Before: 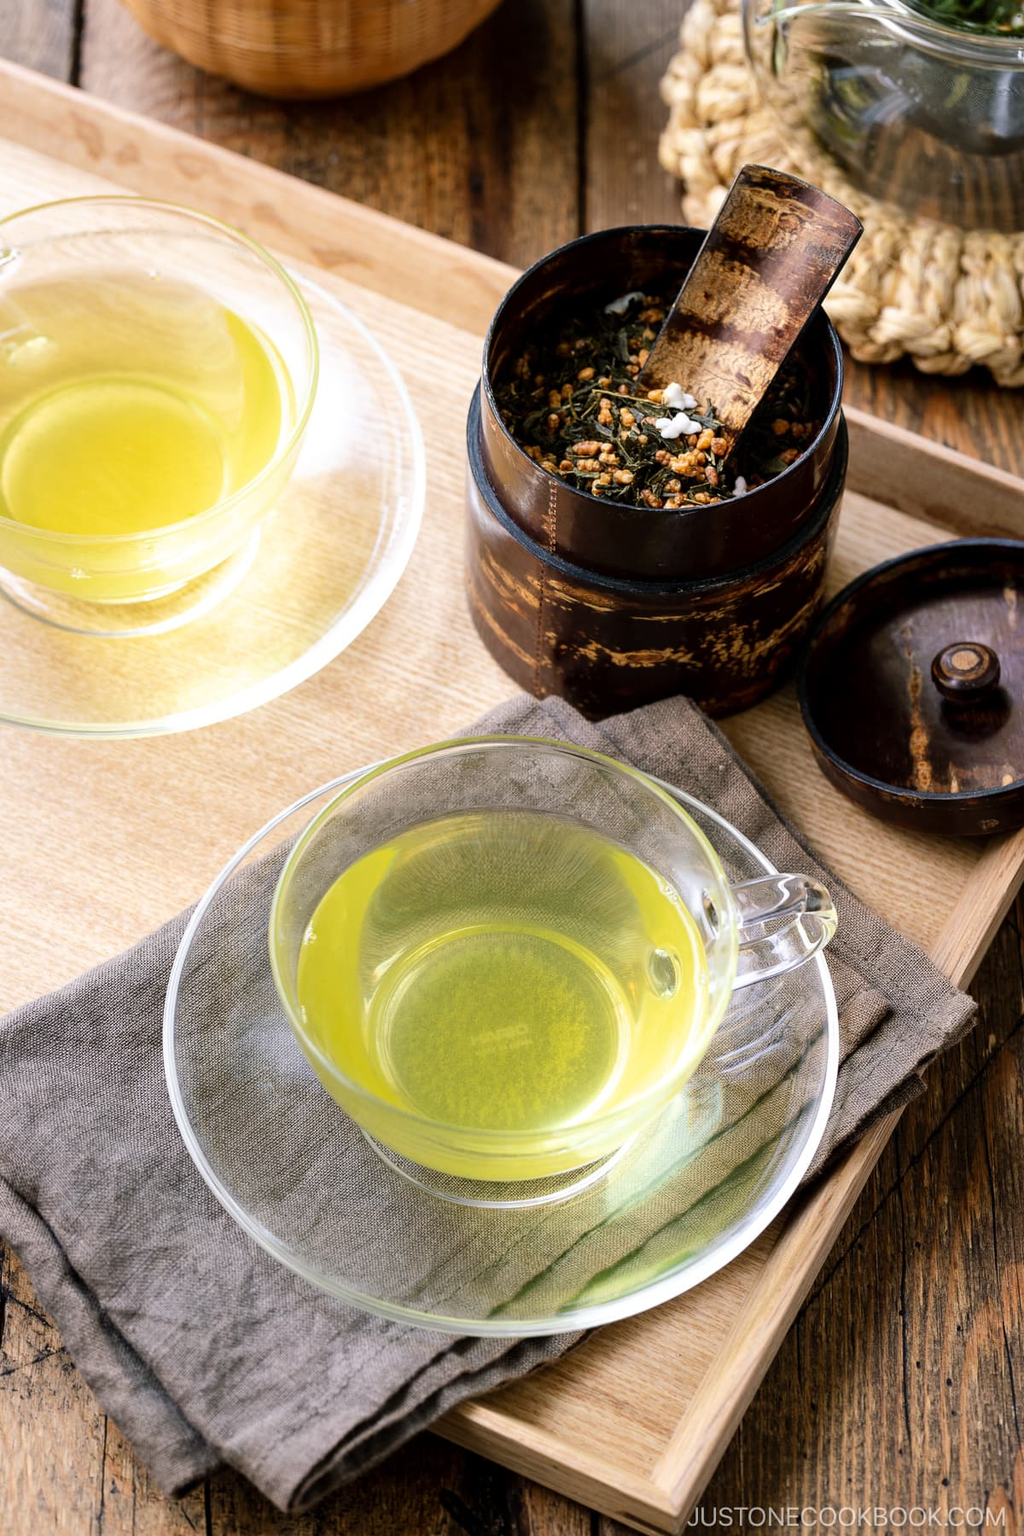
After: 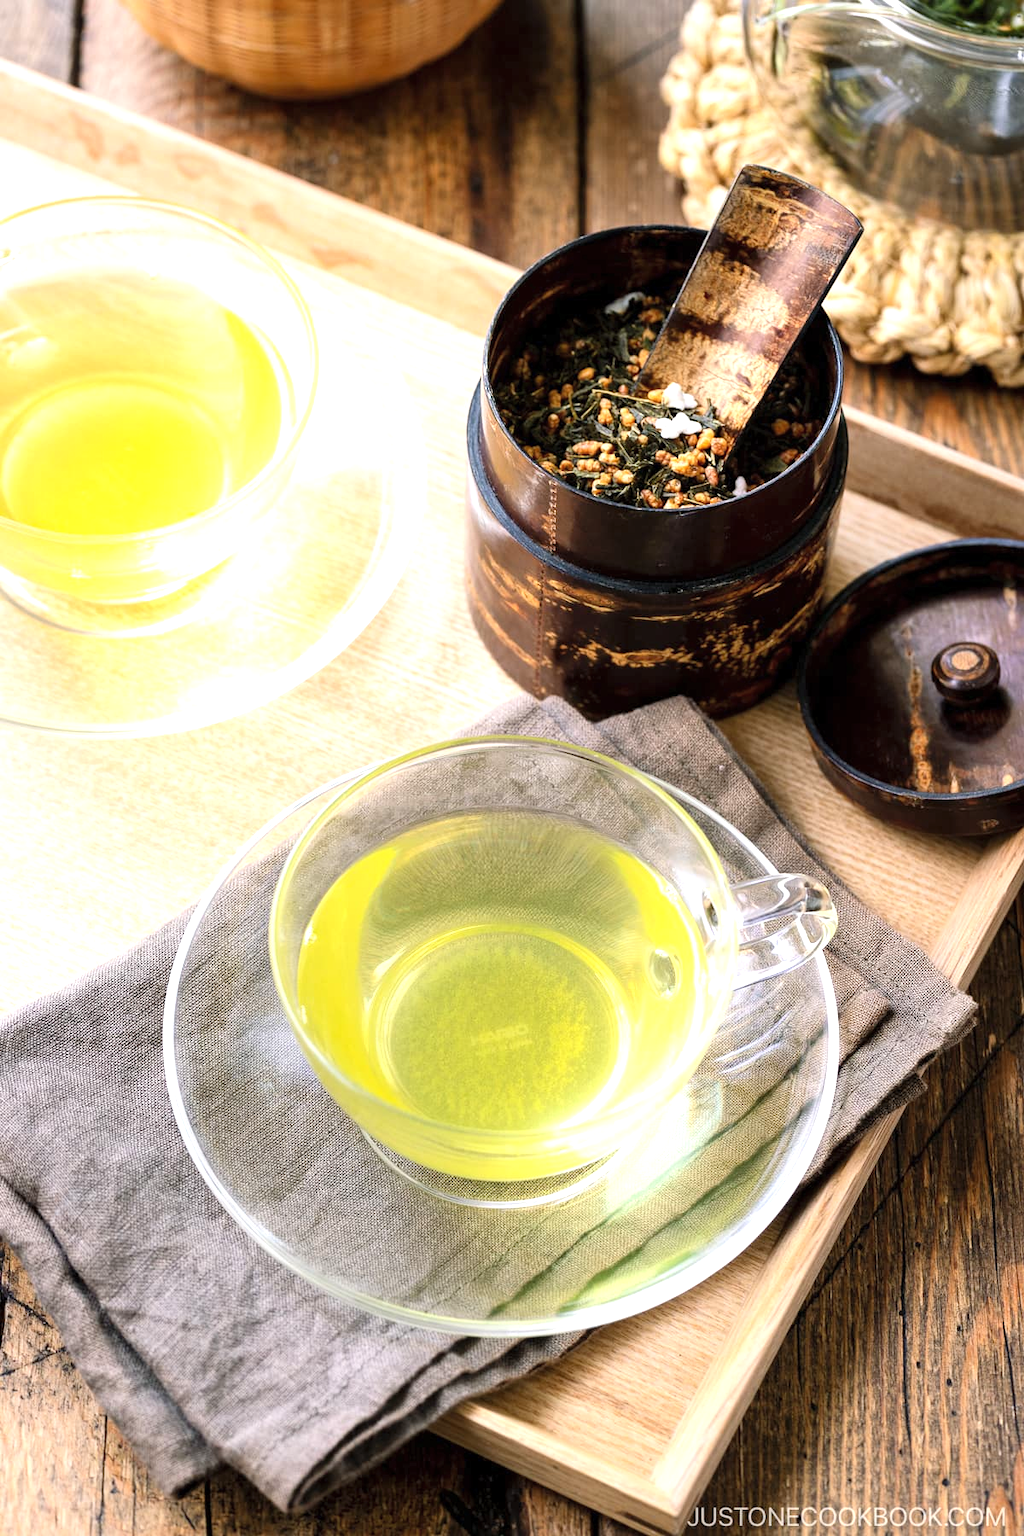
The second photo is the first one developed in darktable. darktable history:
exposure: exposure 0.605 EV, compensate exposure bias true, compensate highlight preservation false
contrast brightness saturation: contrast 0.054, brightness 0.065, saturation 0.014
